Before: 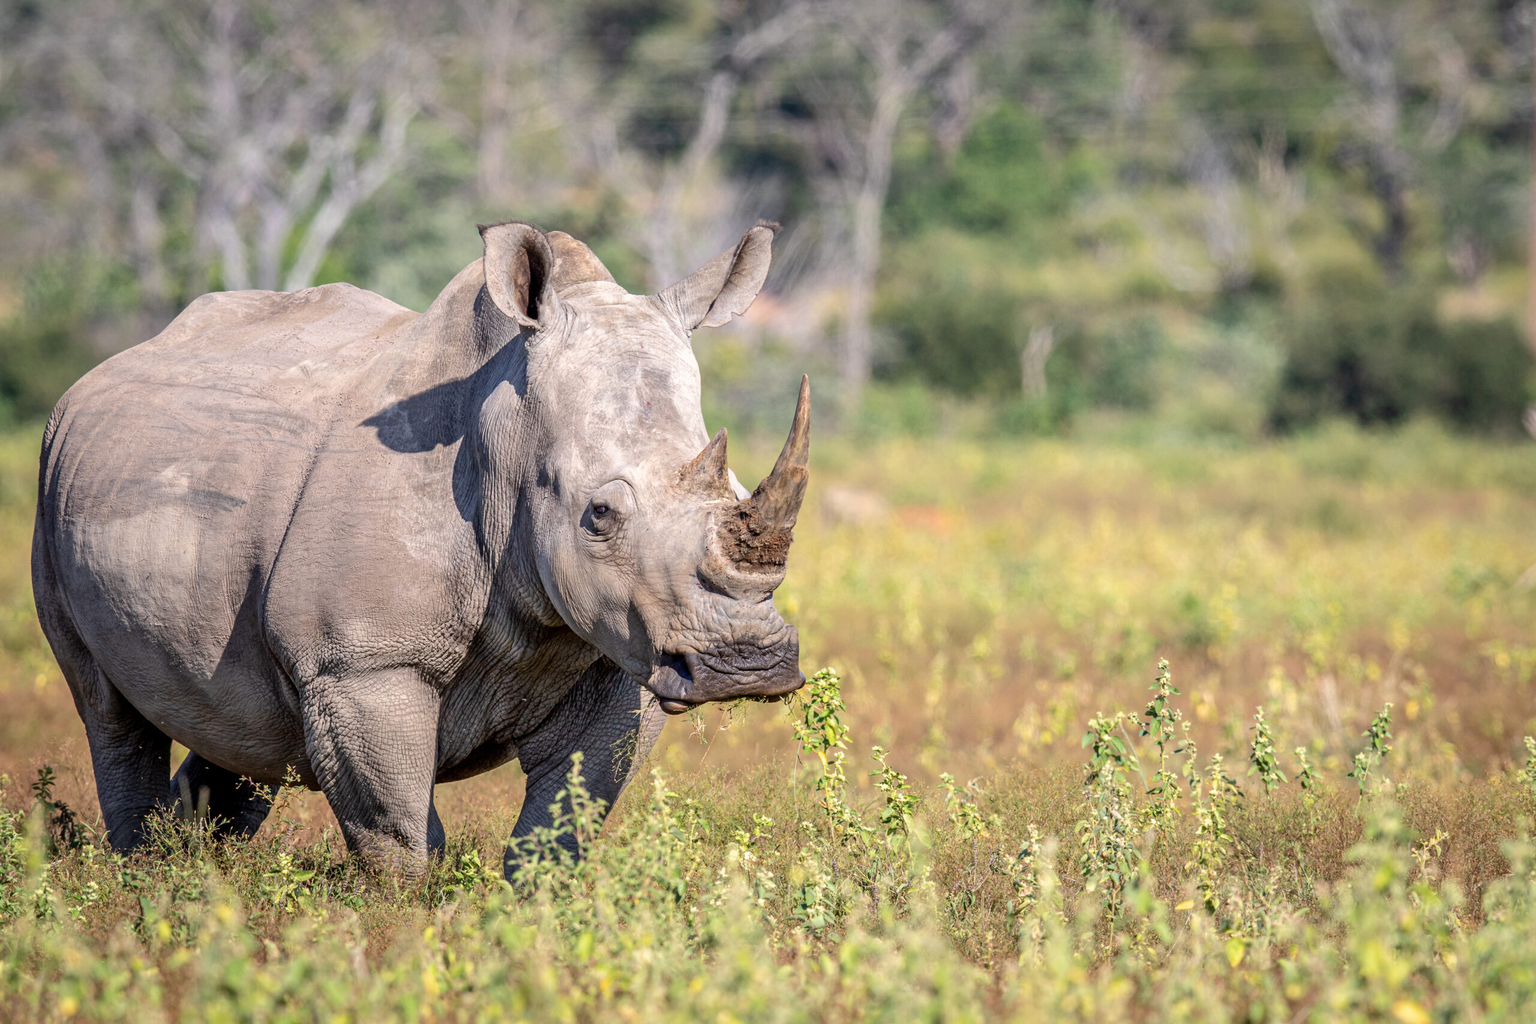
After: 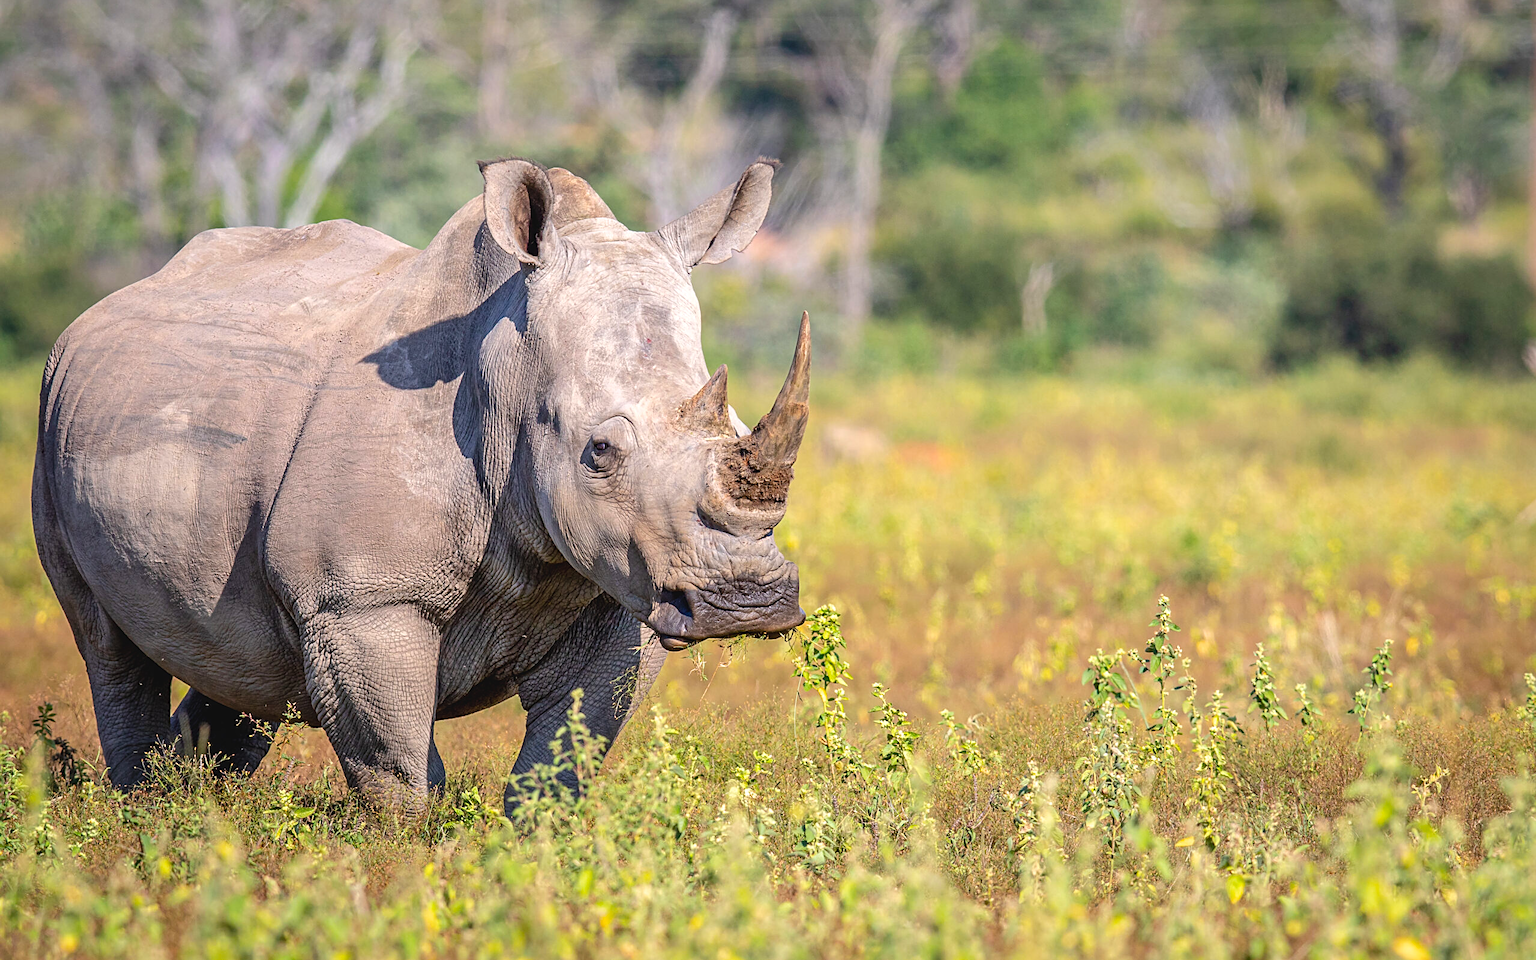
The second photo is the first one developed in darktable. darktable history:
color balance rgb: highlights gain › chroma 0.133%, highlights gain › hue 331.44°, linear chroma grading › global chroma 0.627%, perceptual saturation grading › global saturation 14.569%, perceptual brilliance grading › global brilliance 2.807%, perceptual brilliance grading › highlights -3.031%, perceptual brilliance grading › shadows 3.468%, global vibrance 20%
exposure: black level correction -0.004, exposure 0.058 EV, compensate highlight preservation false
crop and rotate: top 6.227%
sharpen: on, module defaults
